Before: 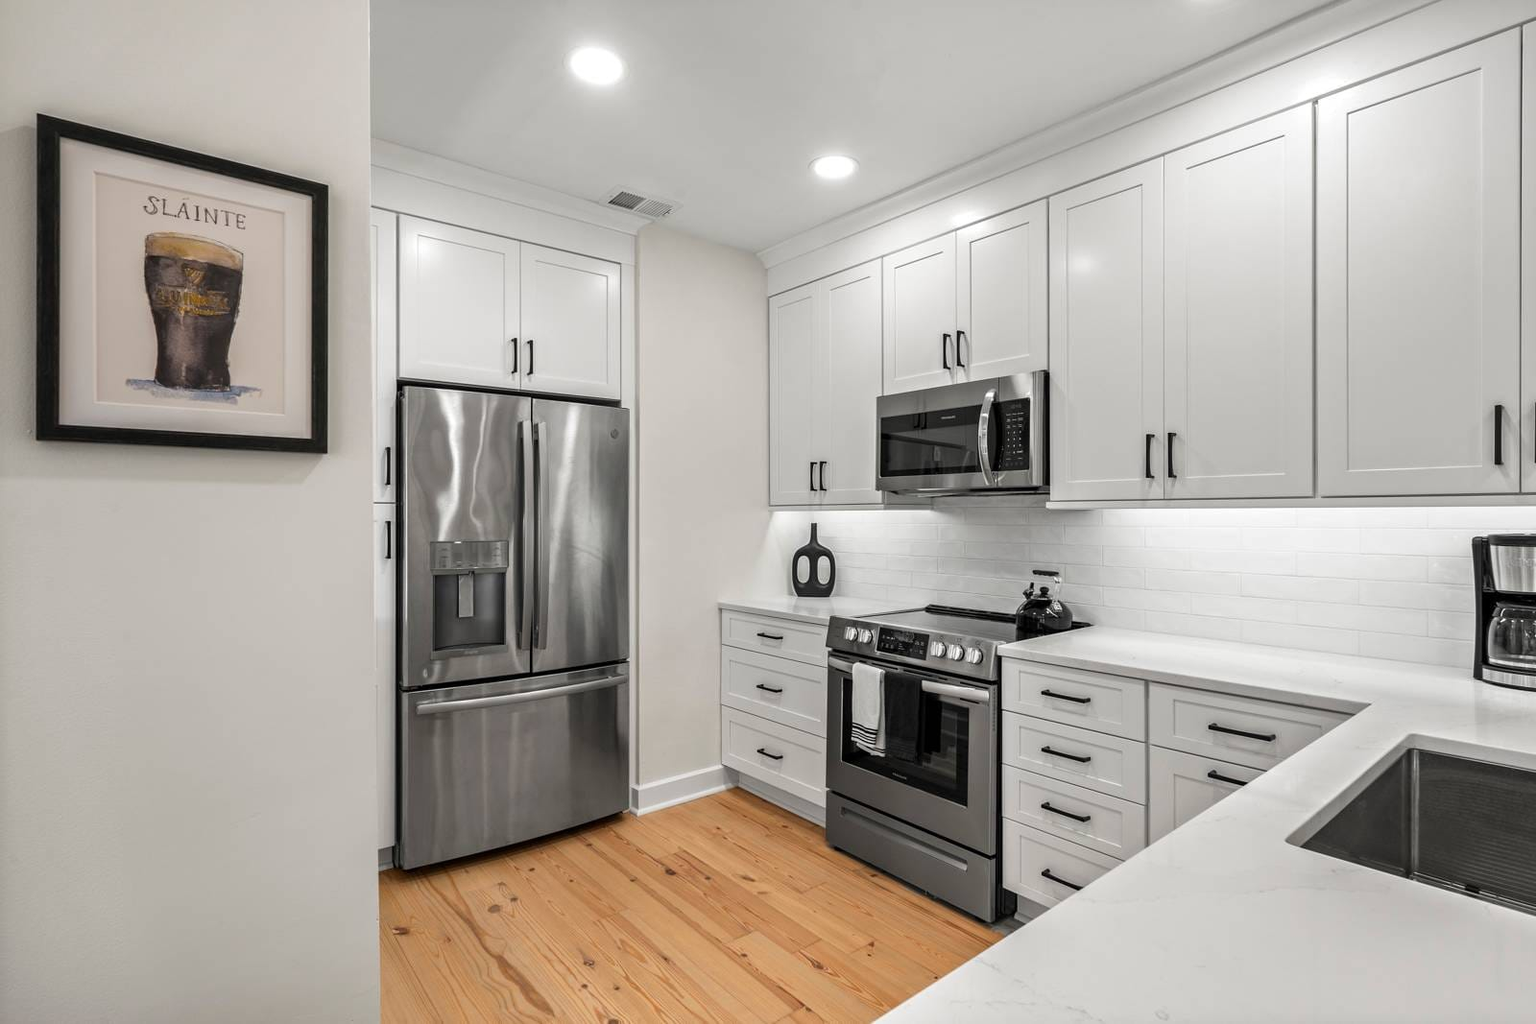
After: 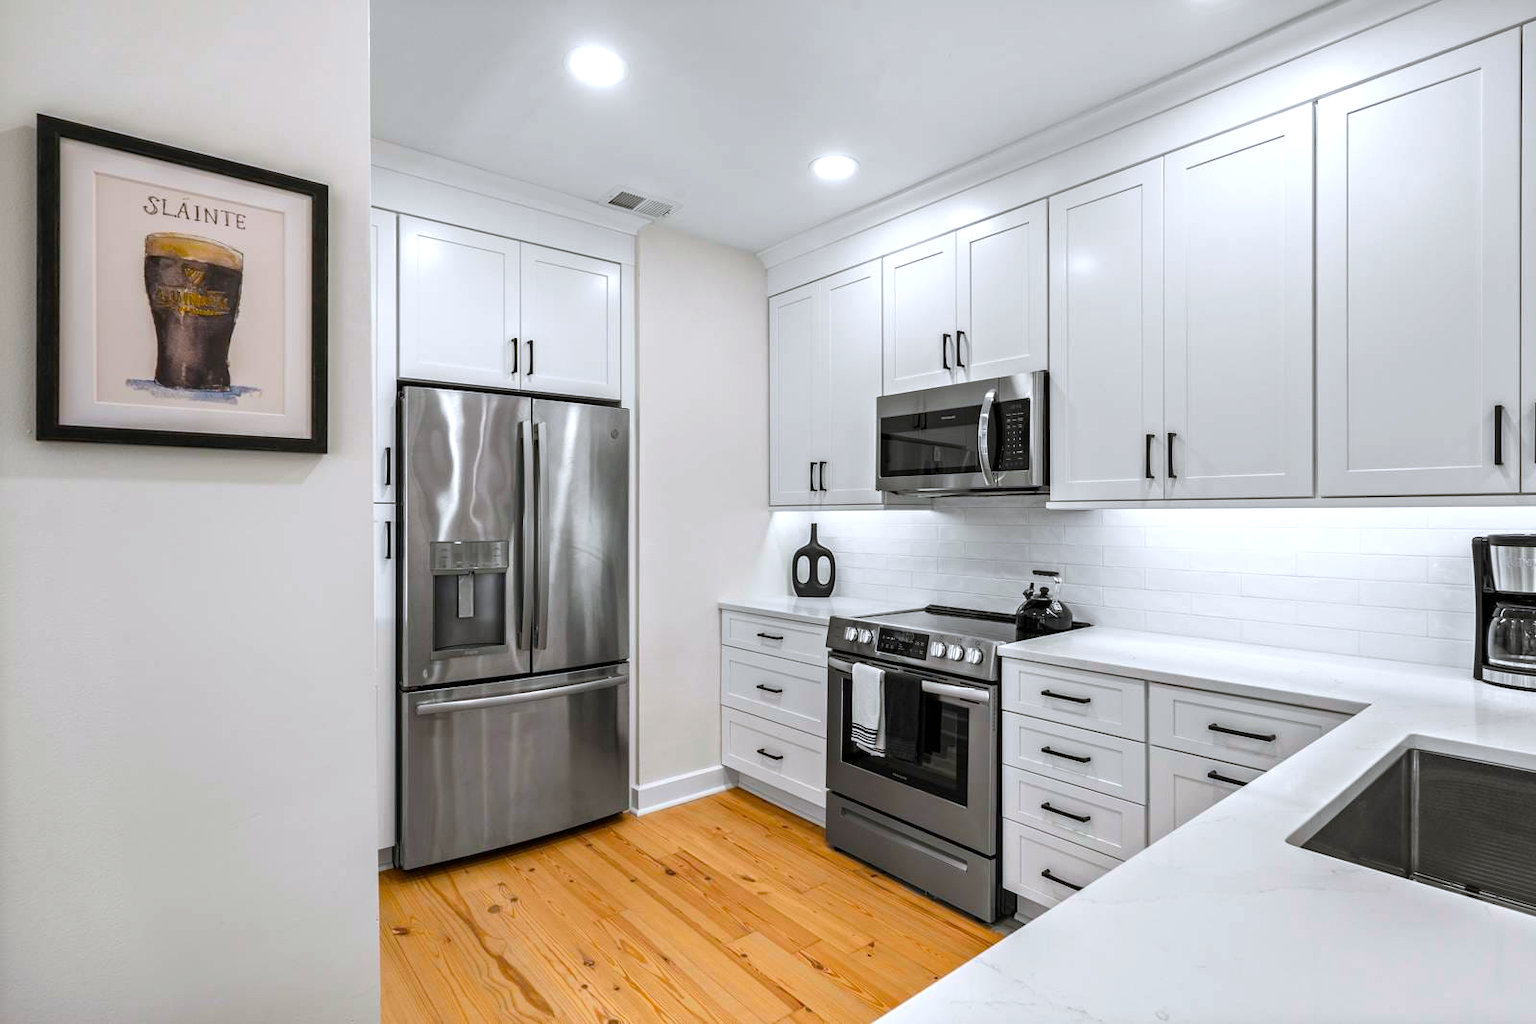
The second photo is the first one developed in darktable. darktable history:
color balance rgb: highlights gain › luminance 16.425%, highlights gain › chroma 2.856%, highlights gain › hue 261.04°, perceptual saturation grading › global saturation 28.249%, perceptual saturation grading › mid-tones 12.398%, perceptual saturation grading › shadows 10.102%, global vibrance 20%
